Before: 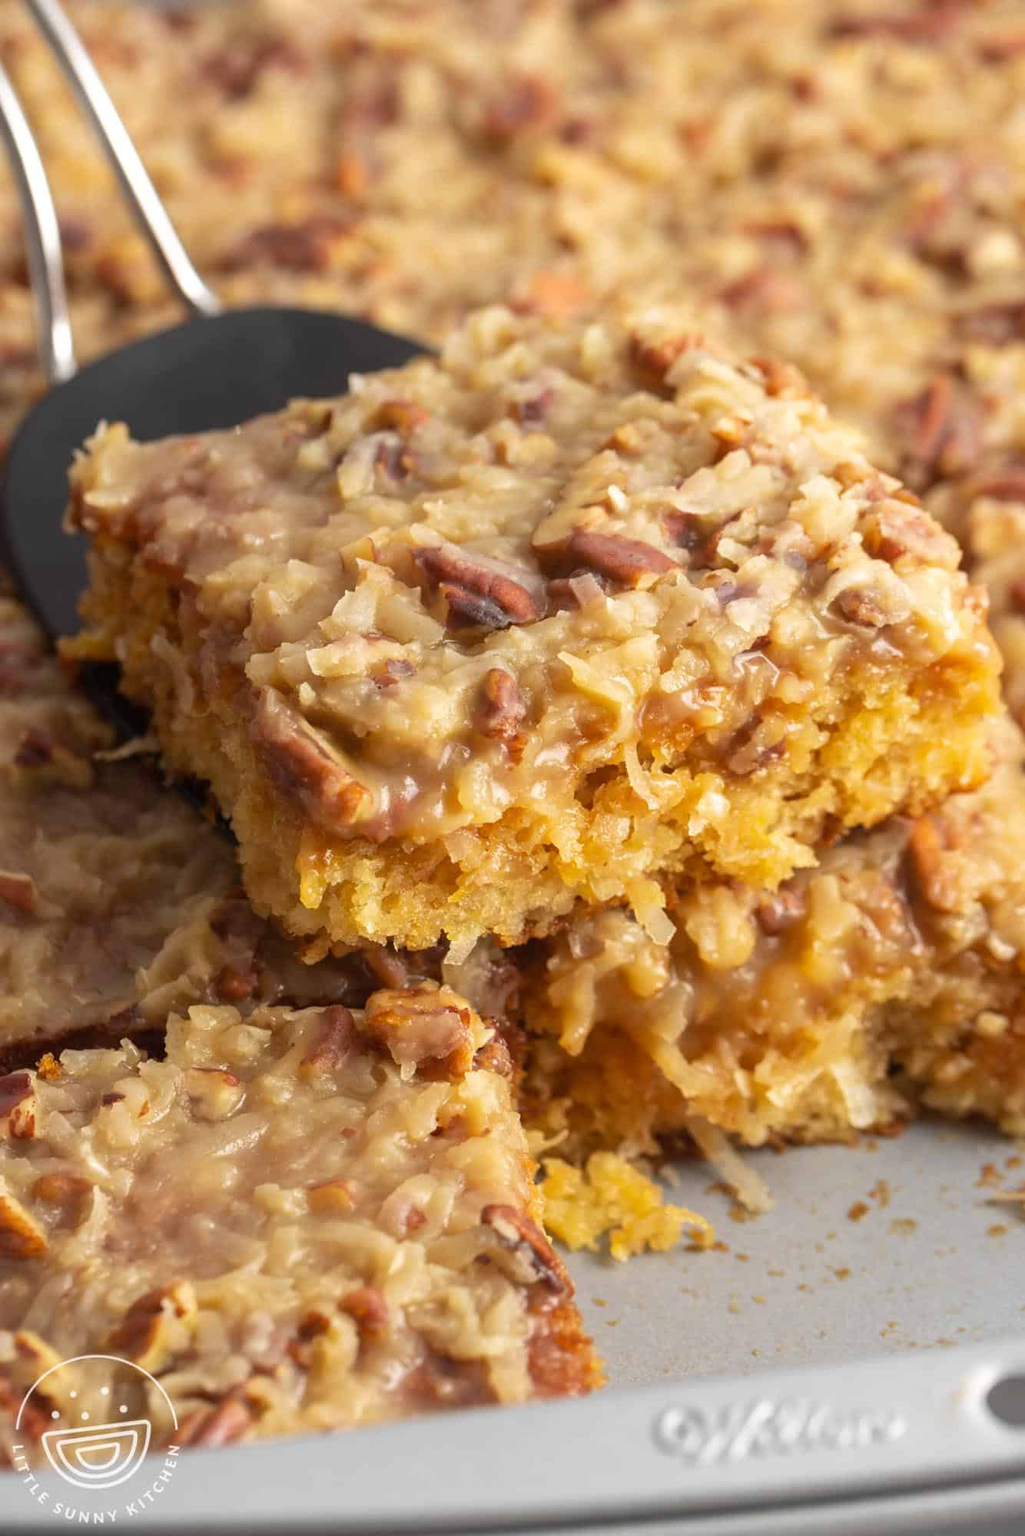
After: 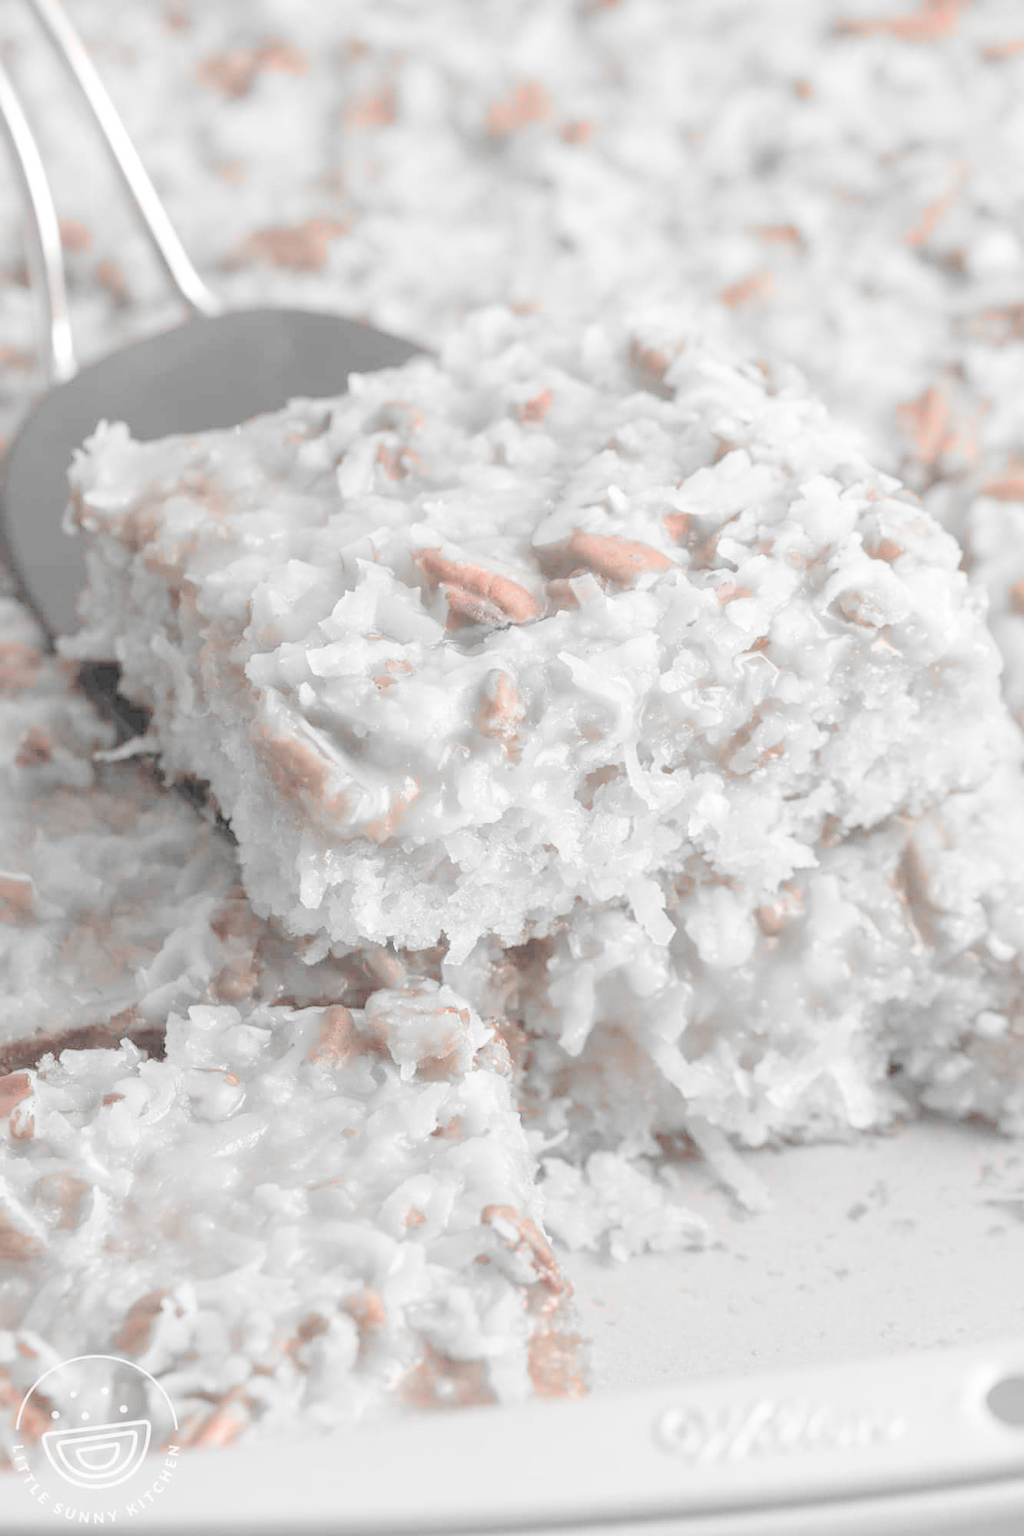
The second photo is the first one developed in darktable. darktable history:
color zones: curves: ch1 [(0, 0.006) (0.094, 0.285) (0.171, 0.001) (0.429, 0.001) (0.571, 0.003) (0.714, 0.004) (0.857, 0.004) (1, 0.006)]
contrast brightness saturation: brightness 1
